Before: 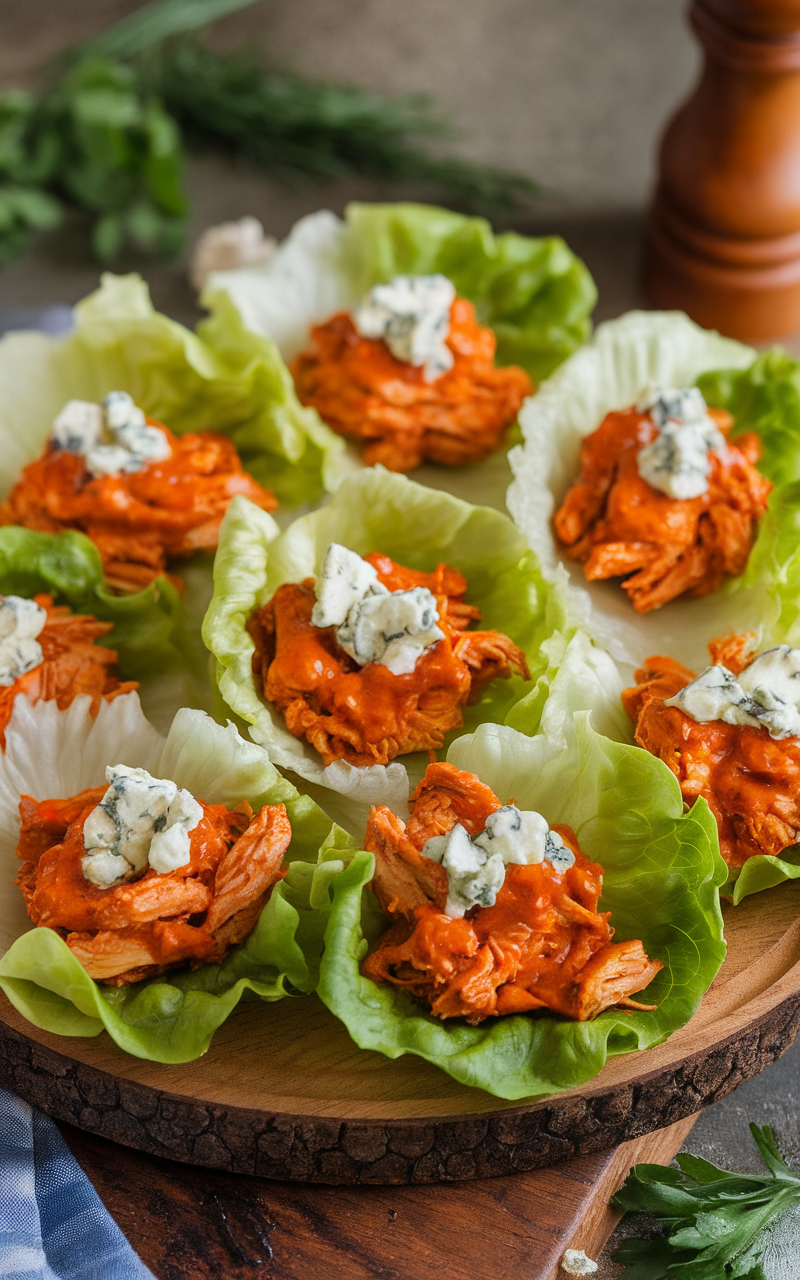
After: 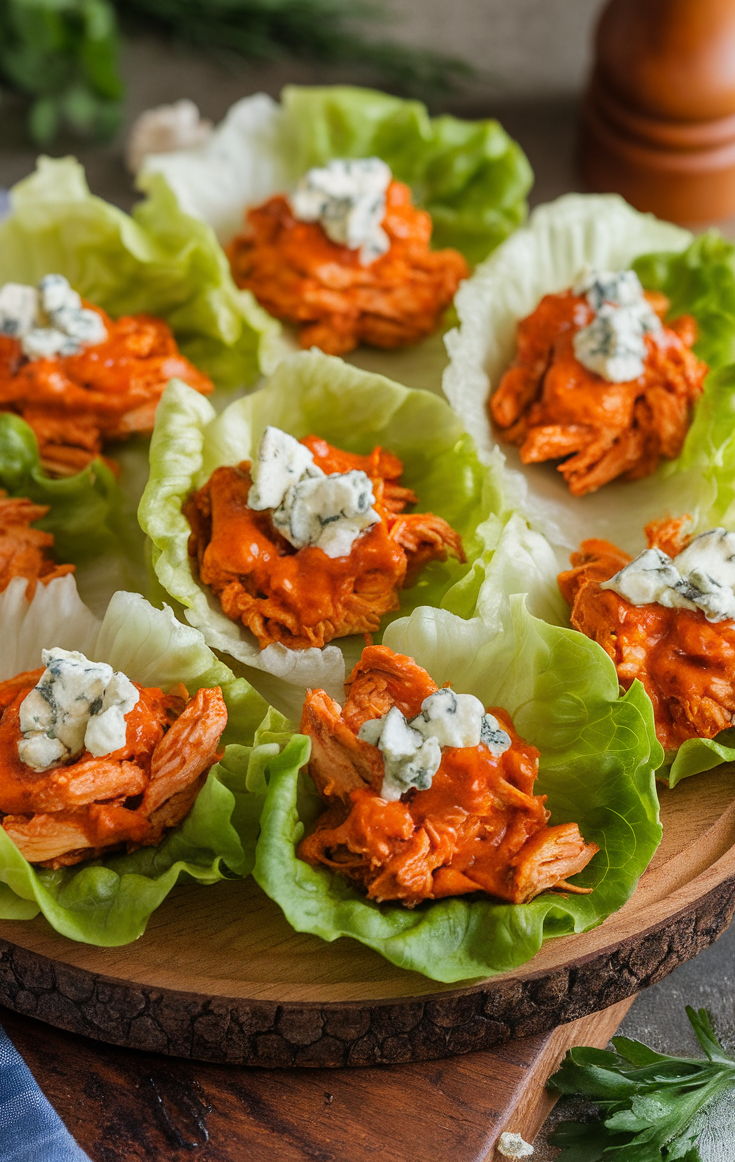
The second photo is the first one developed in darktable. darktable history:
crop and rotate: left 8.028%, top 9.152%
